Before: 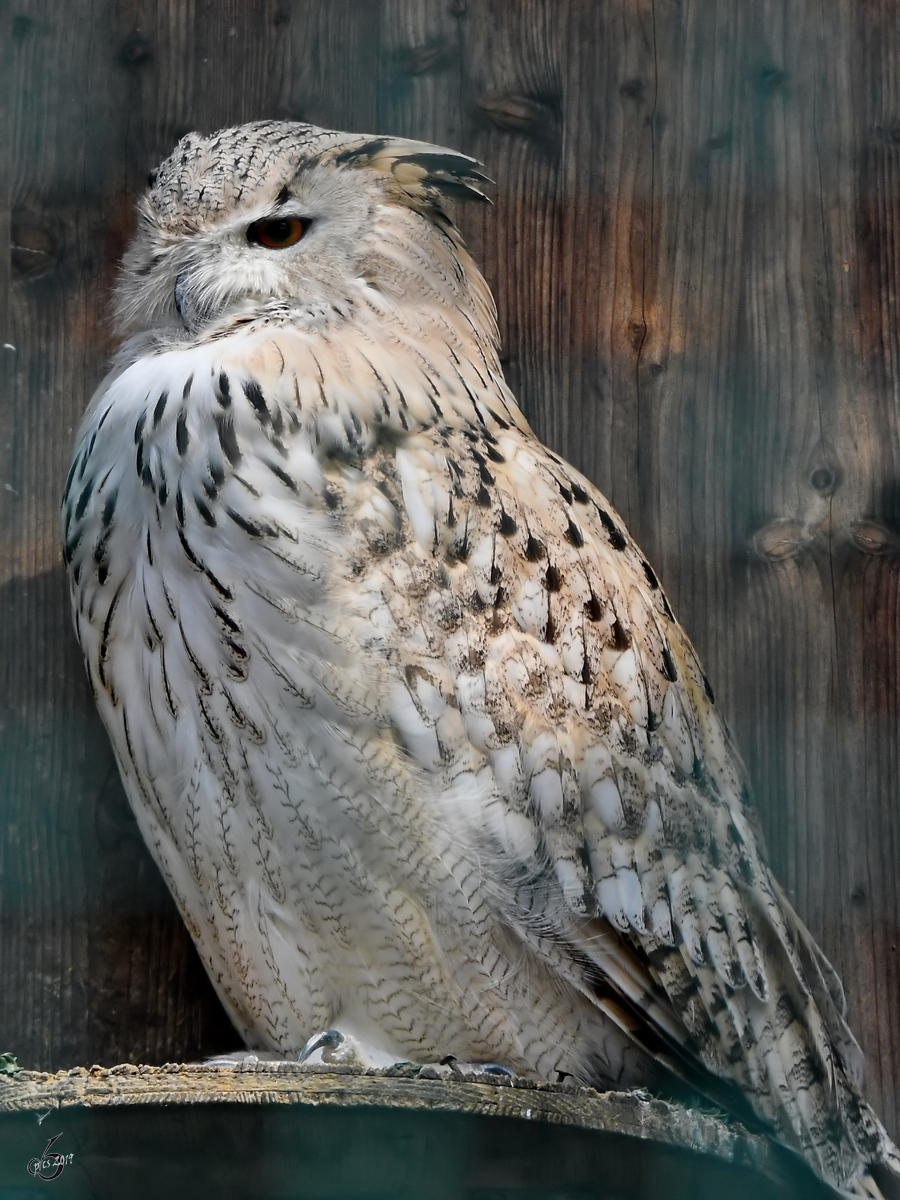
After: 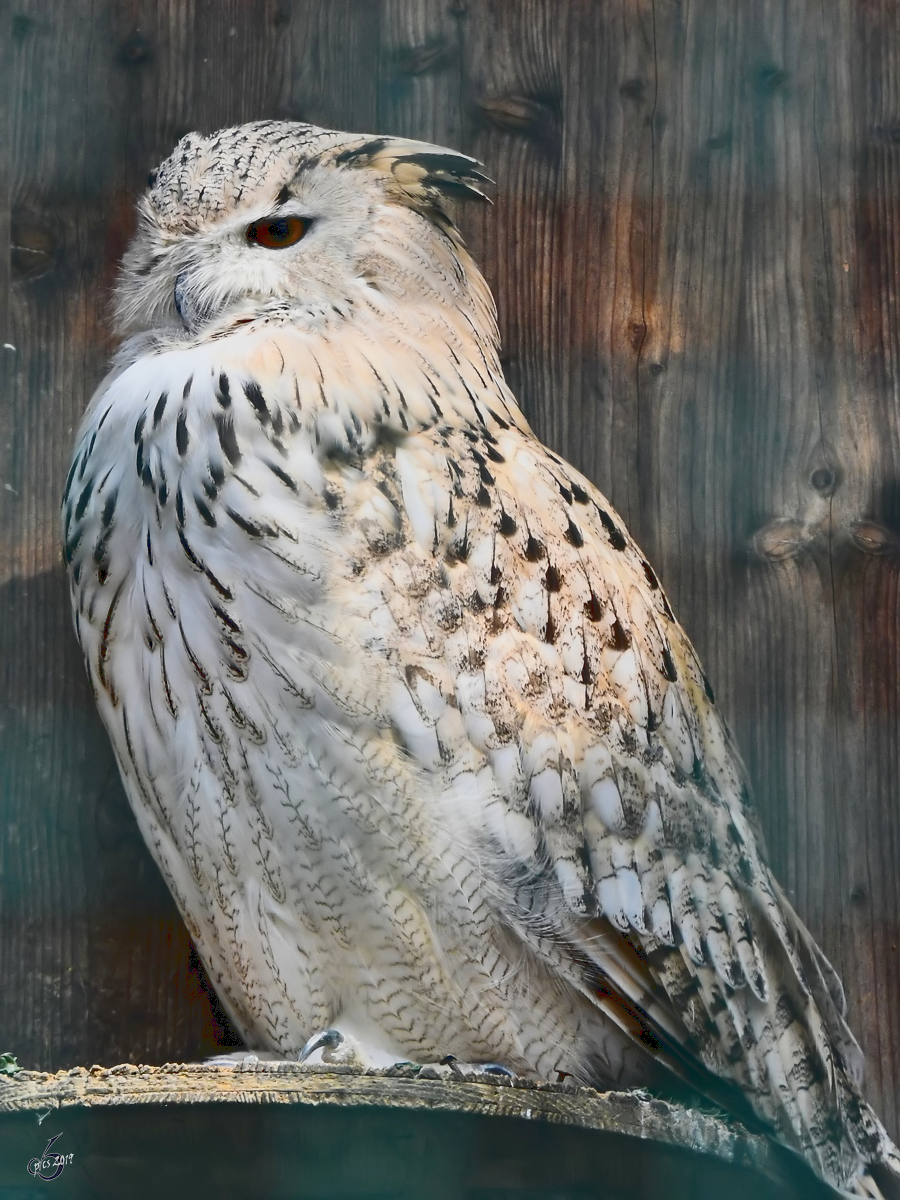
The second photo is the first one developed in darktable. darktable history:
tone curve: curves: ch0 [(0, 0.11) (0.181, 0.223) (0.405, 0.46) (0.456, 0.528) (0.634, 0.728) (0.877, 0.89) (0.984, 0.935)]; ch1 [(0, 0.052) (0.443, 0.43) (0.492, 0.485) (0.566, 0.579) (0.595, 0.625) (0.608, 0.654) (0.65, 0.708) (1, 0.961)]; ch2 [(0, 0) (0.33, 0.301) (0.421, 0.443) (0.447, 0.489) (0.495, 0.492) (0.537, 0.57) (0.586, 0.591) (0.663, 0.686) (1, 1)]
